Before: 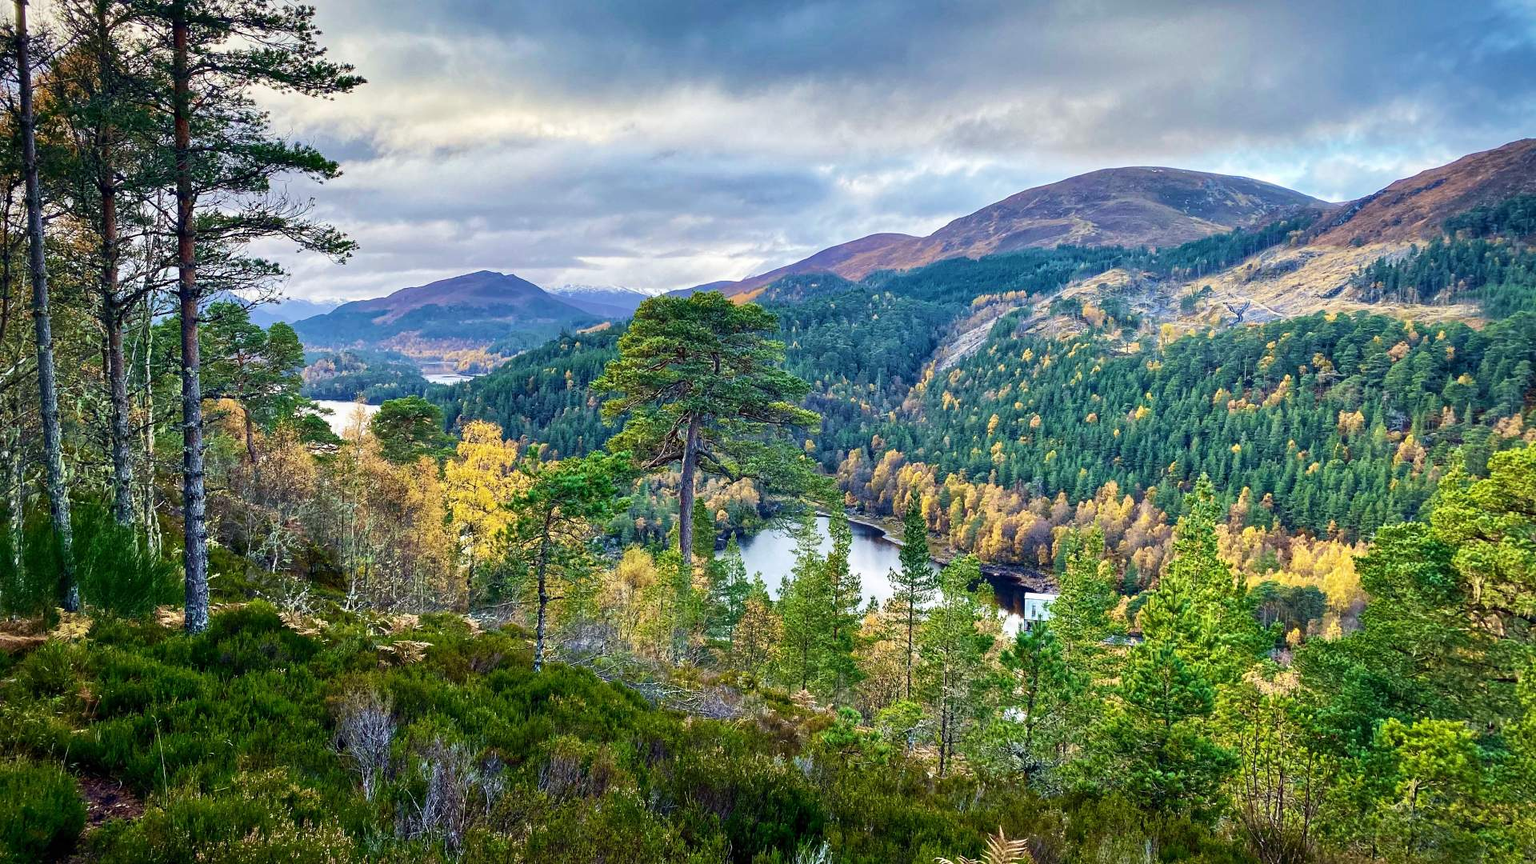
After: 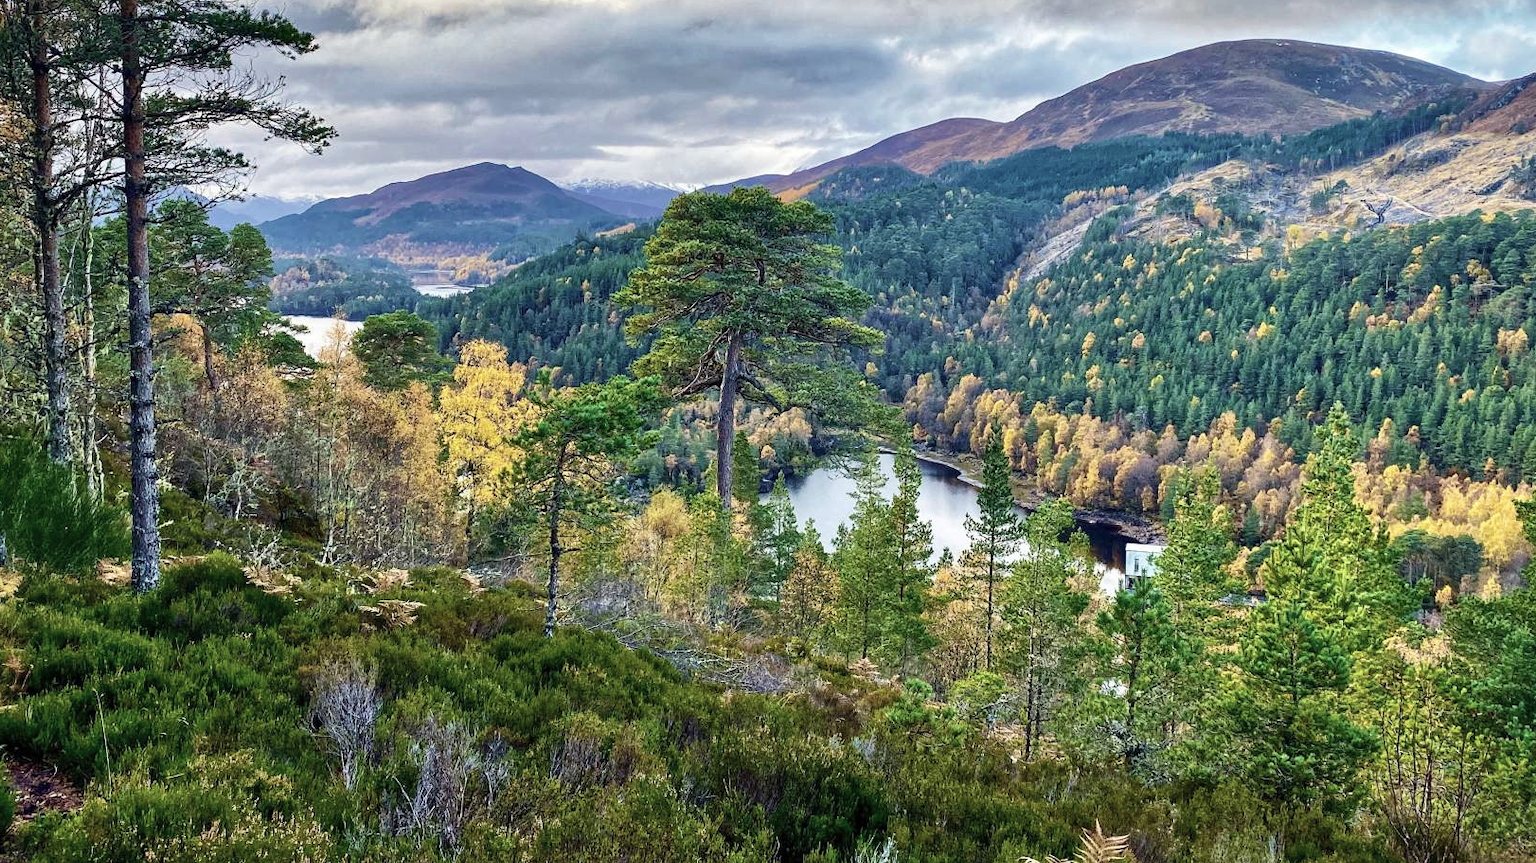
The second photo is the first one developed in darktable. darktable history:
crop and rotate: left 4.842%, top 15.51%, right 10.668%
color correction: saturation 0.8
shadows and highlights: highlights color adjustment 0%, soften with gaussian
